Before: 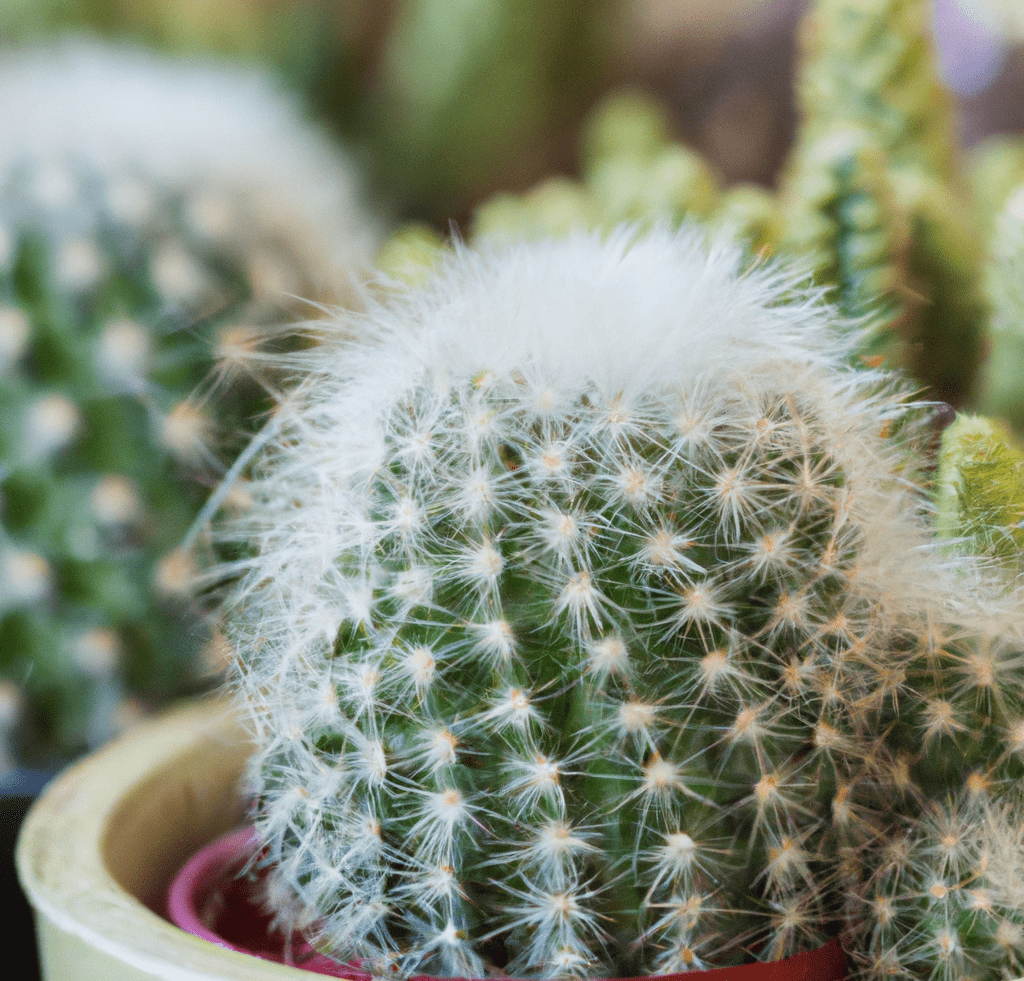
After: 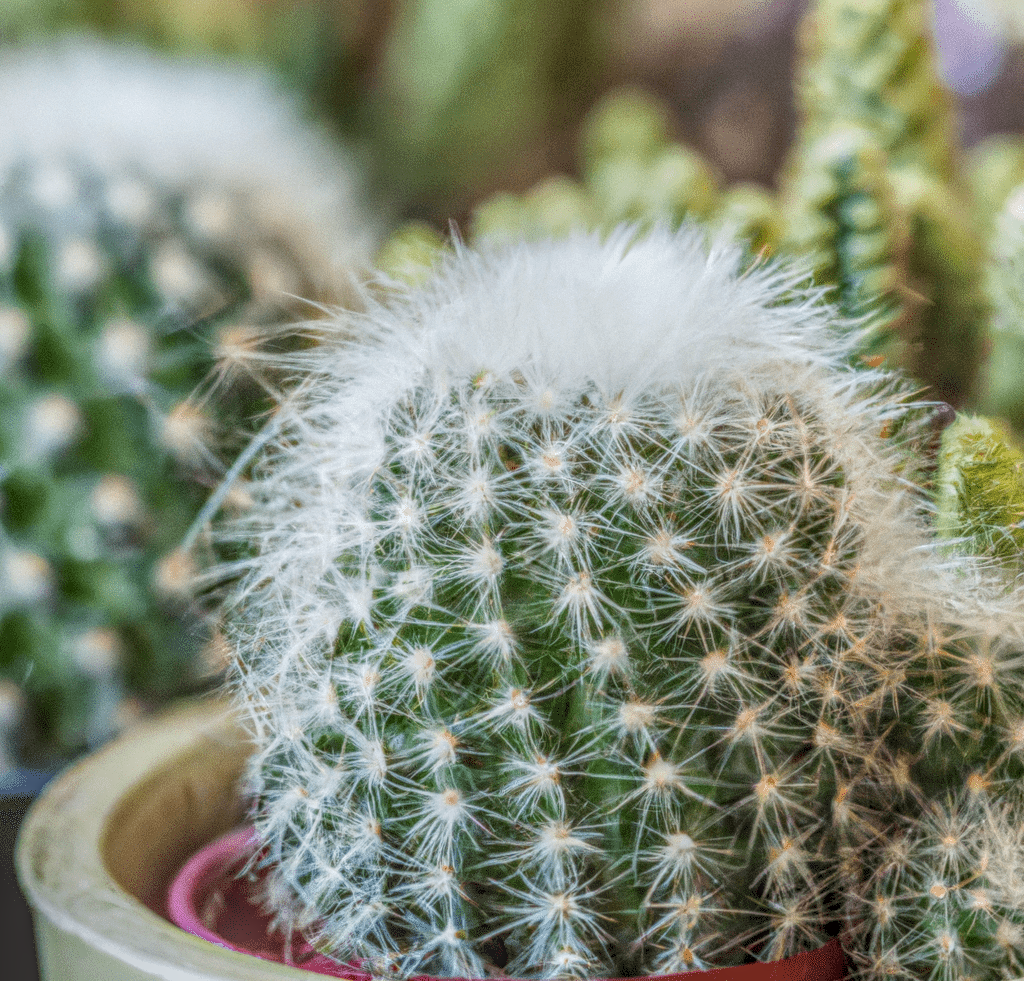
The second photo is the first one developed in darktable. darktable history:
local contrast: highlights 0%, shadows 0%, detail 200%, midtone range 0.25
tone equalizer: on, module defaults
